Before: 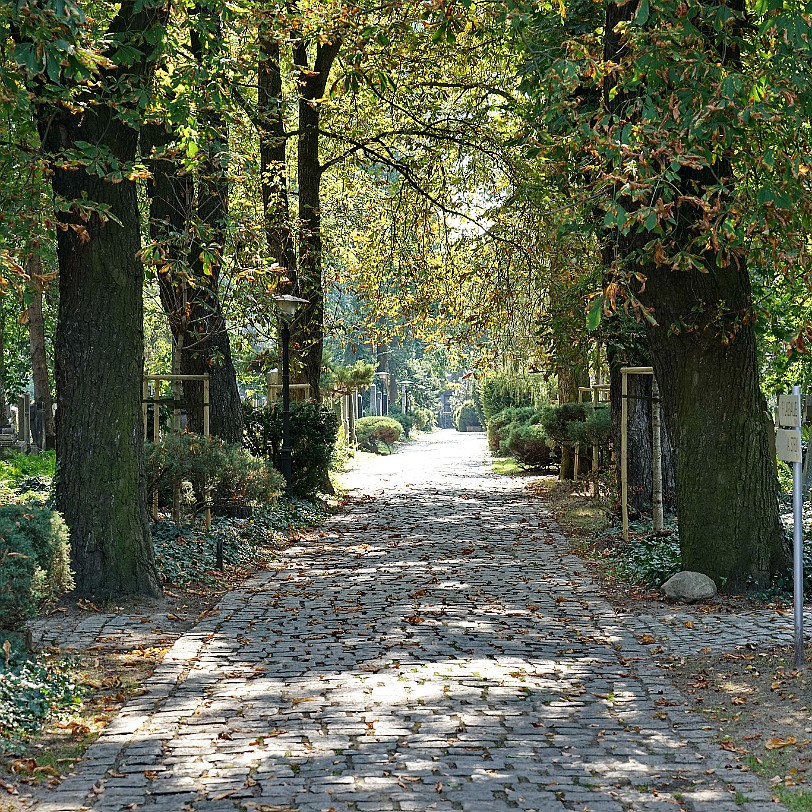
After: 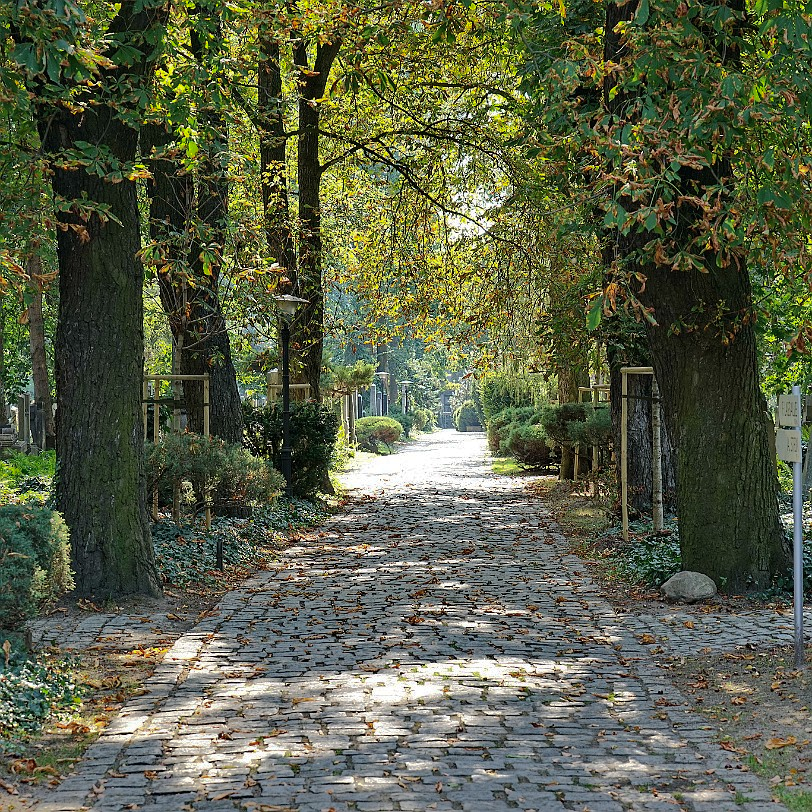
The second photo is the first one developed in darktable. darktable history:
shadows and highlights: shadows 25.3, highlights -70.84
